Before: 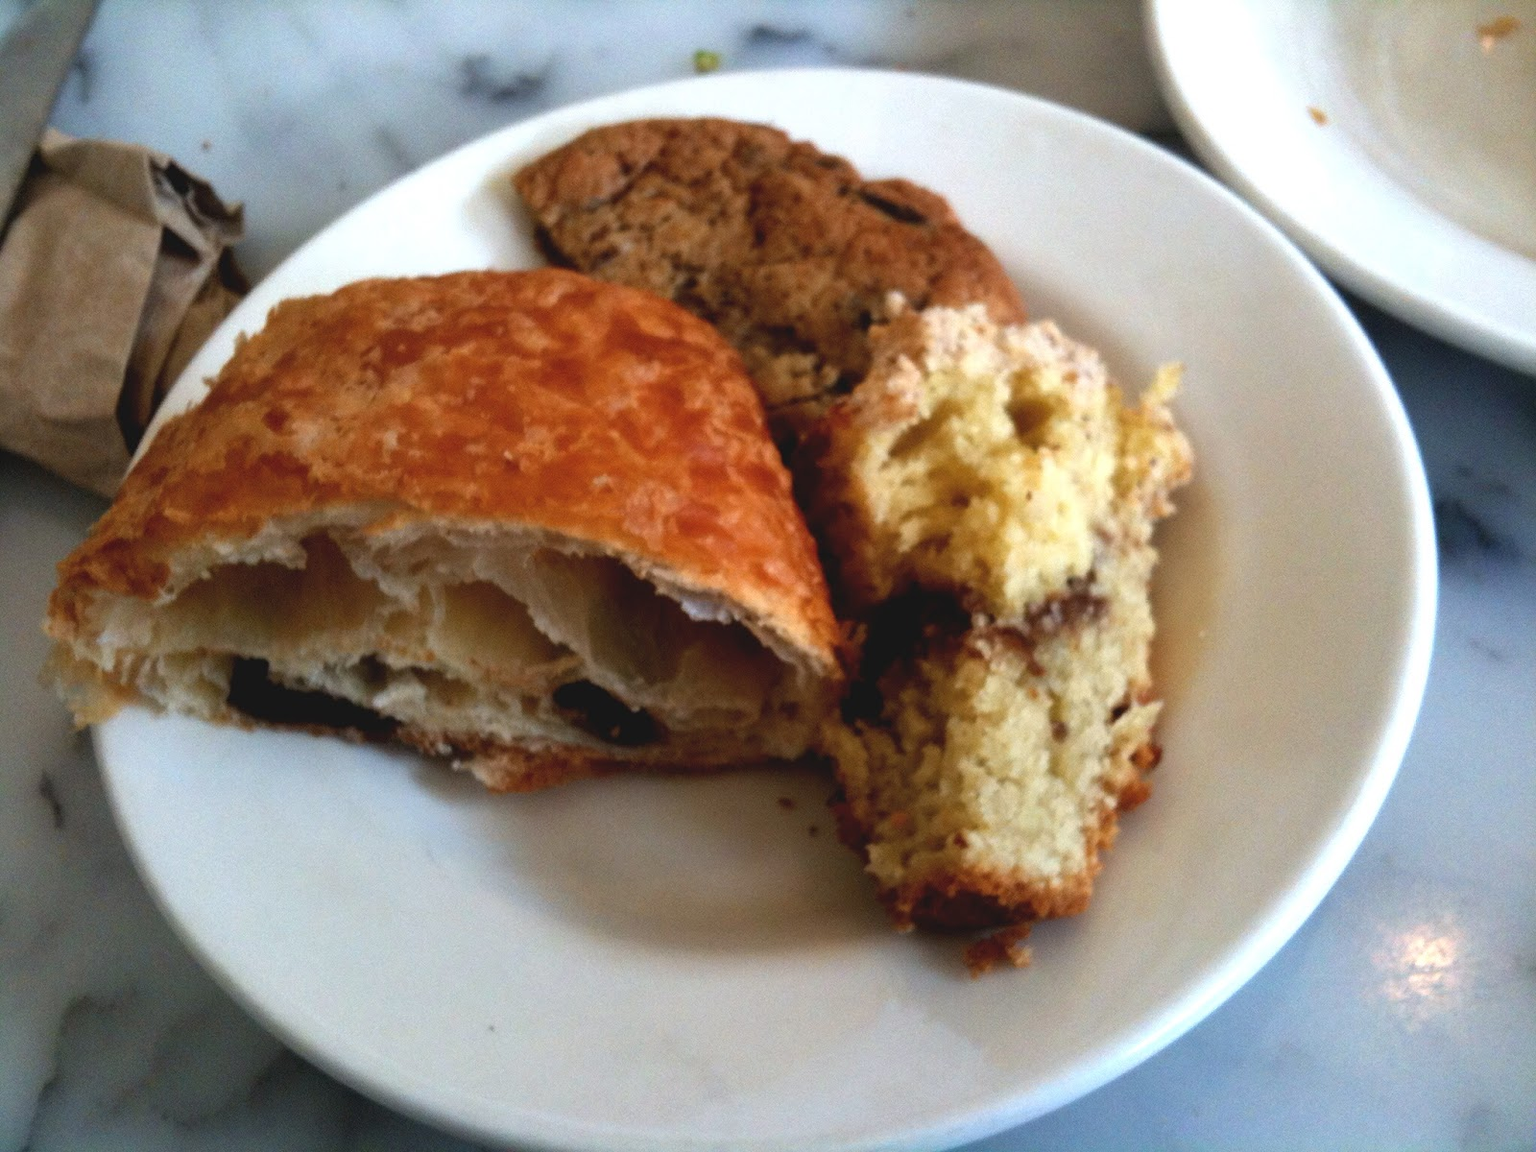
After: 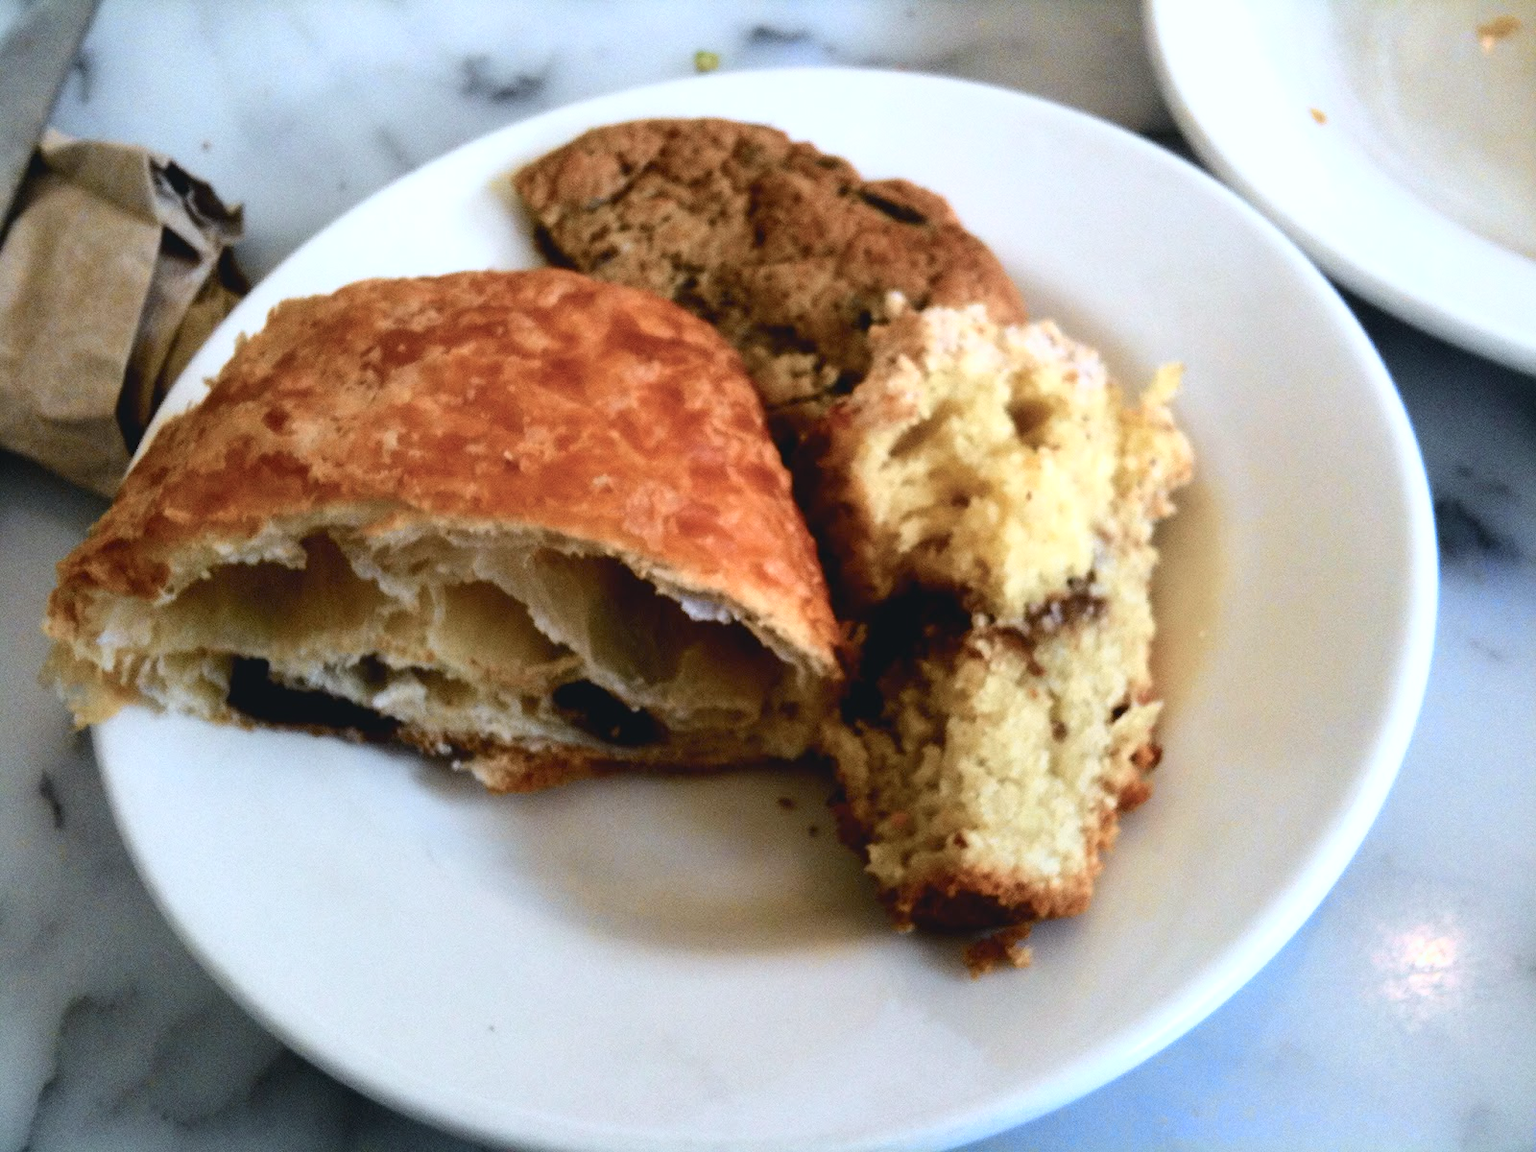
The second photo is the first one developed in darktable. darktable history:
tone curve: curves: ch0 [(0, 0.023) (0.087, 0.065) (0.184, 0.168) (0.45, 0.54) (0.57, 0.683) (0.722, 0.825) (0.877, 0.948) (1, 1)]; ch1 [(0, 0) (0.388, 0.369) (0.44, 0.45) (0.495, 0.491) (0.534, 0.528) (0.657, 0.655) (1, 1)]; ch2 [(0, 0) (0.353, 0.317) (0.408, 0.427) (0.5, 0.497) (0.534, 0.544) (0.576, 0.605) (0.625, 0.631) (1, 1)], color space Lab, independent channels, preserve colors none
color calibration: illuminant as shot in camera, x 0.358, y 0.373, temperature 4628.91 K
